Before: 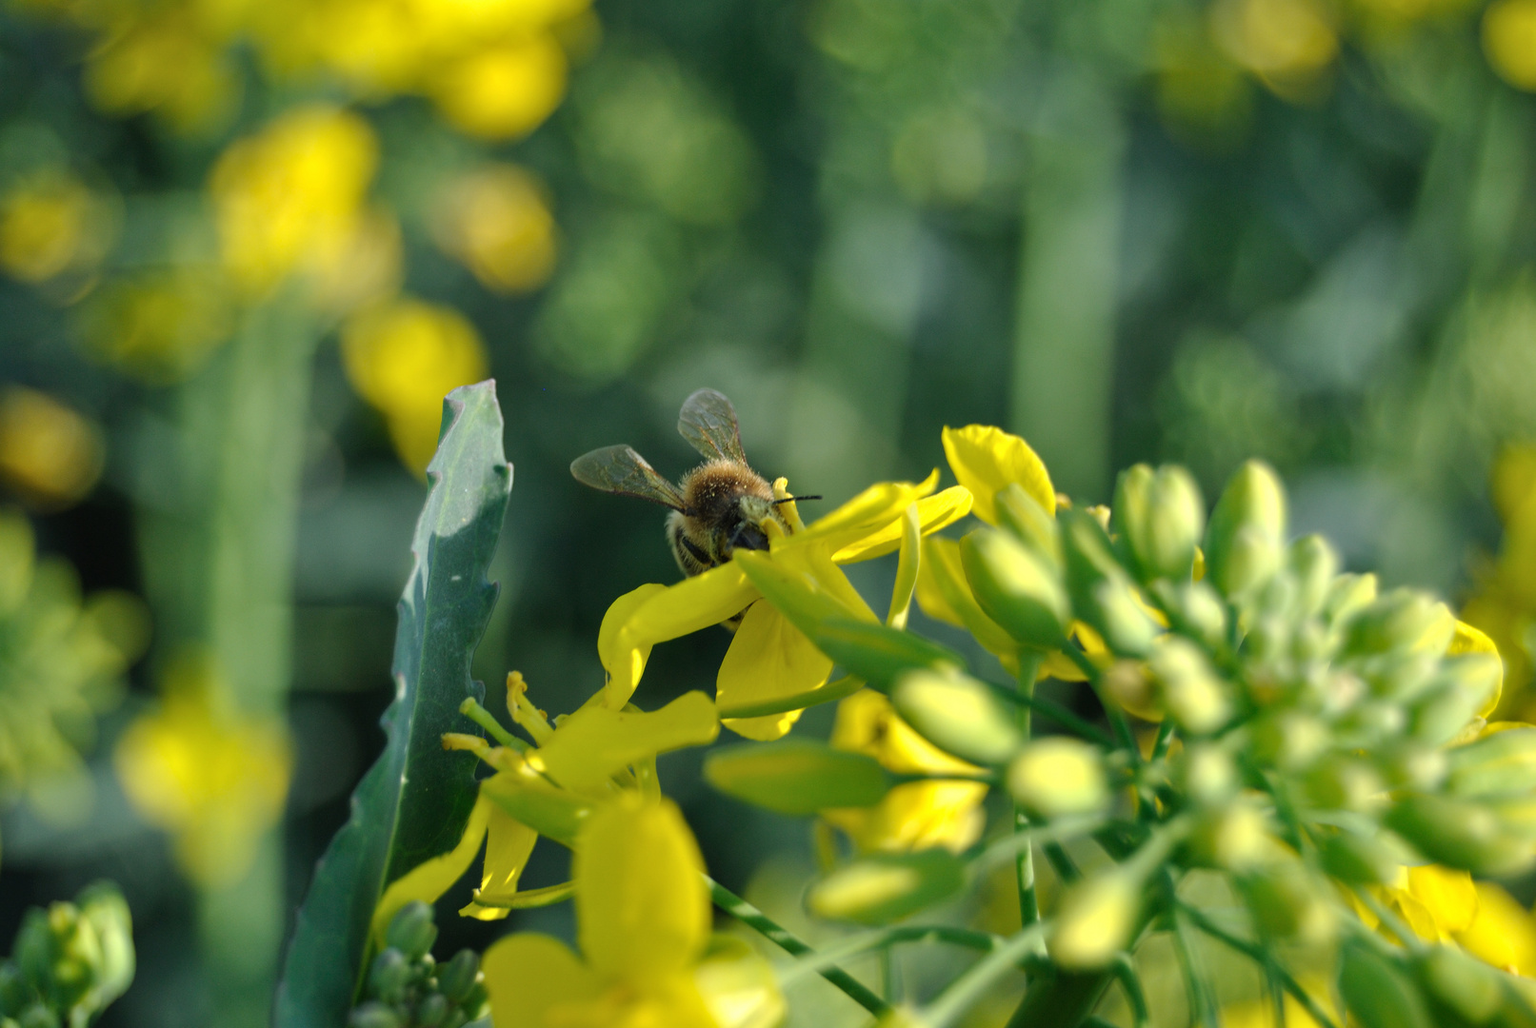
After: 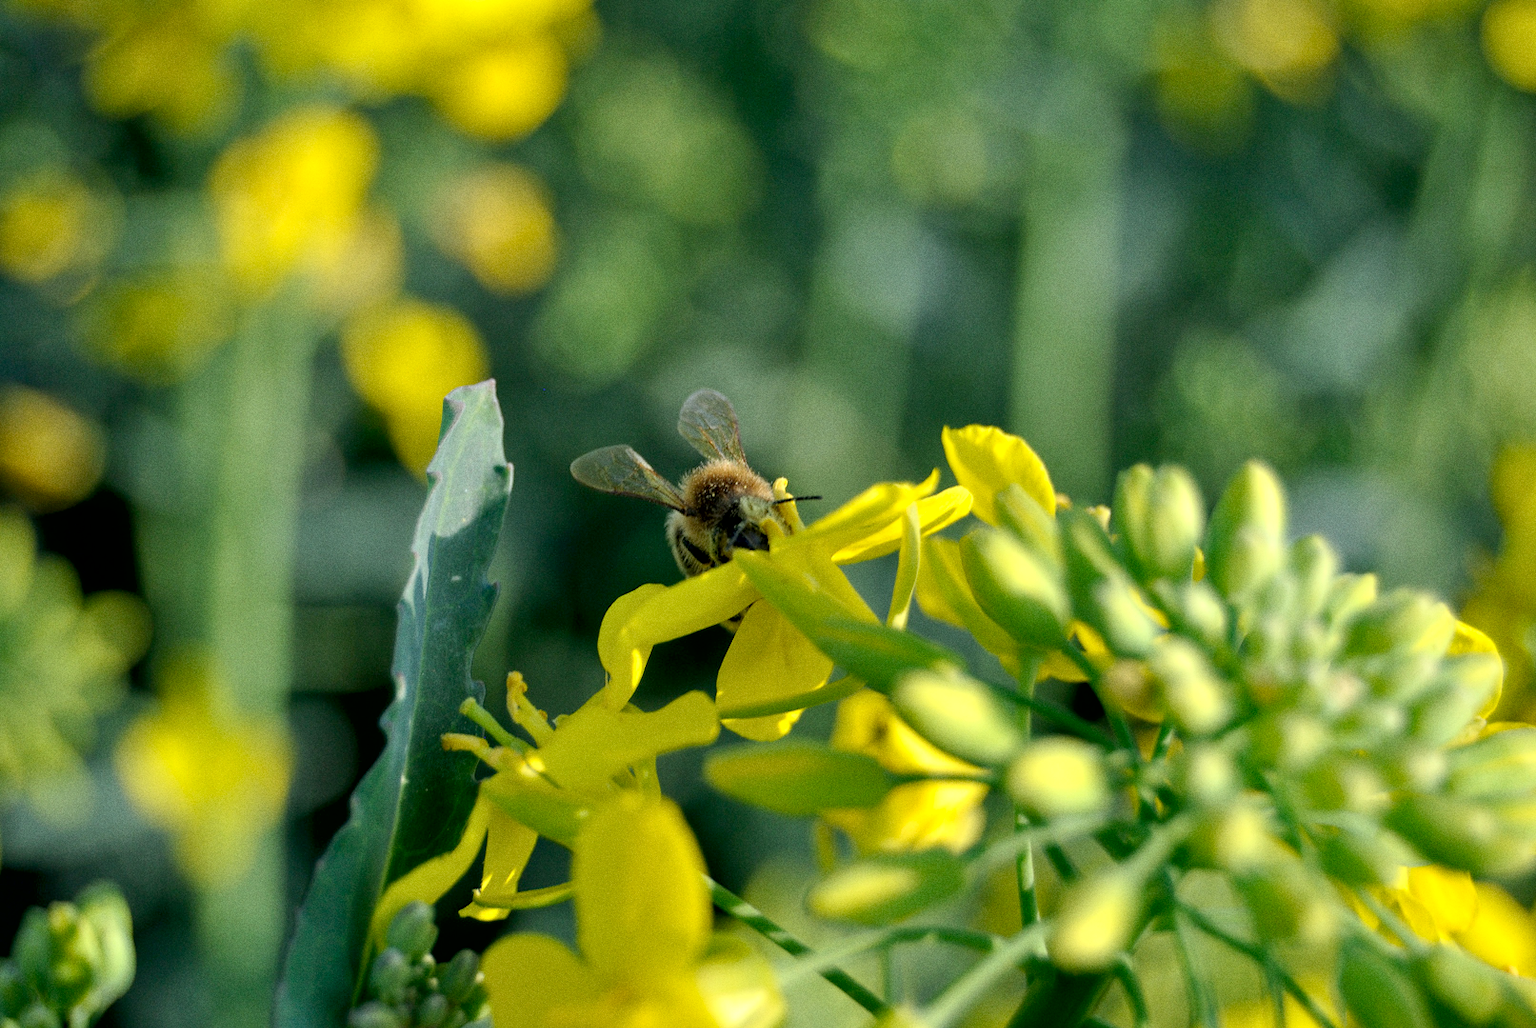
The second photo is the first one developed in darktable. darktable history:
exposure: black level correction 0.01, exposure 0.011 EV, compensate highlight preservation false
contrast brightness saturation: contrast 0.05, brightness 0.06, saturation 0.01
grain: coarseness 0.47 ISO
